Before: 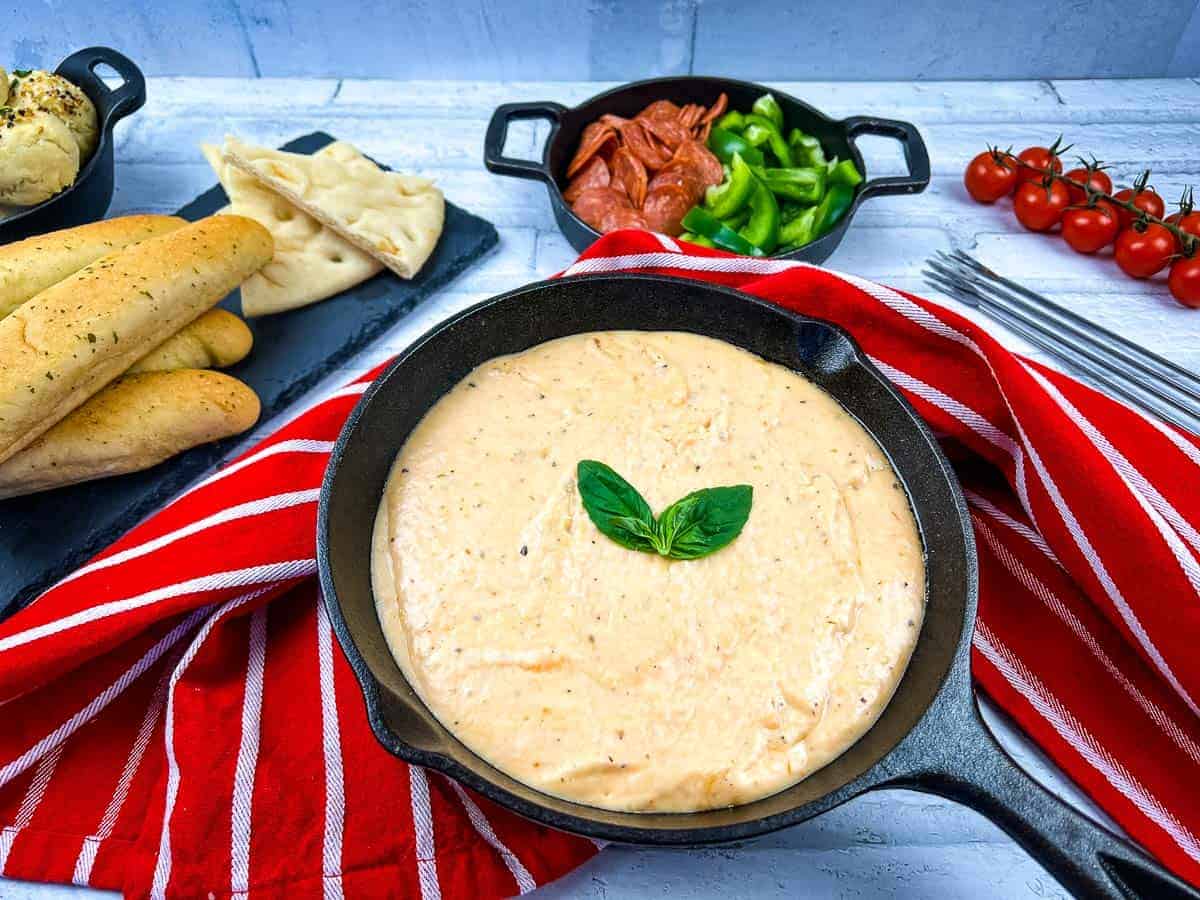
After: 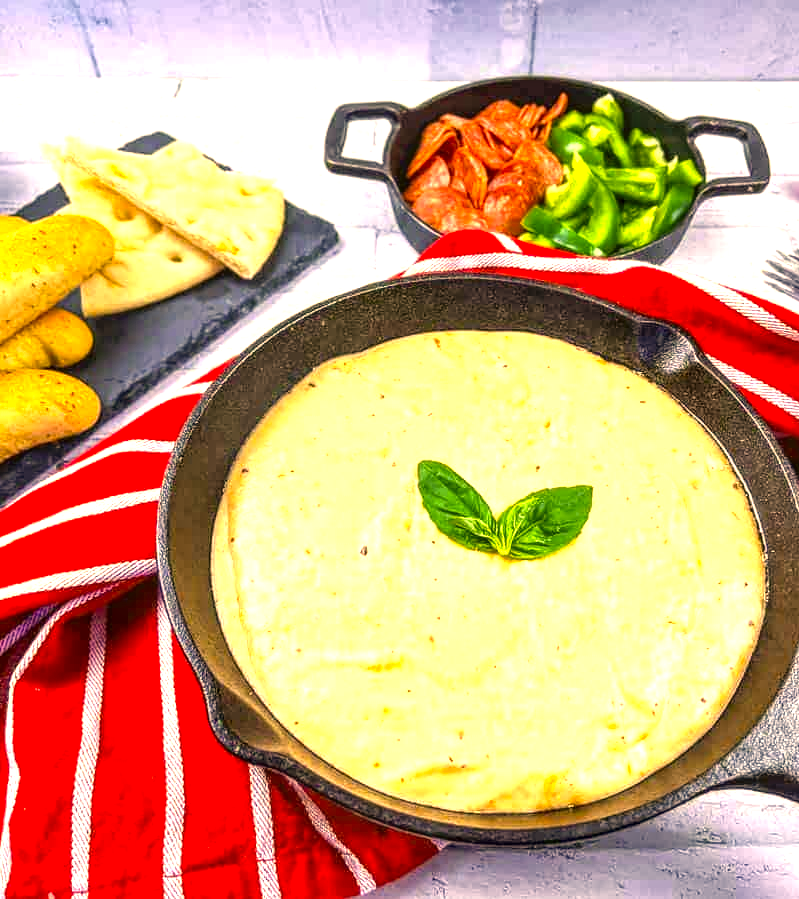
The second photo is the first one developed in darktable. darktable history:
crop and rotate: left 13.362%, right 20.013%
local contrast: detail 130%
exposure: black level correction 0, exposure 1.106 EV, compensate highlight preservation false
color correction: highlights a* 17.91, highlights b* 35.95, shadows a* 1.12, shadows b* 6.7, saturation 1.02
